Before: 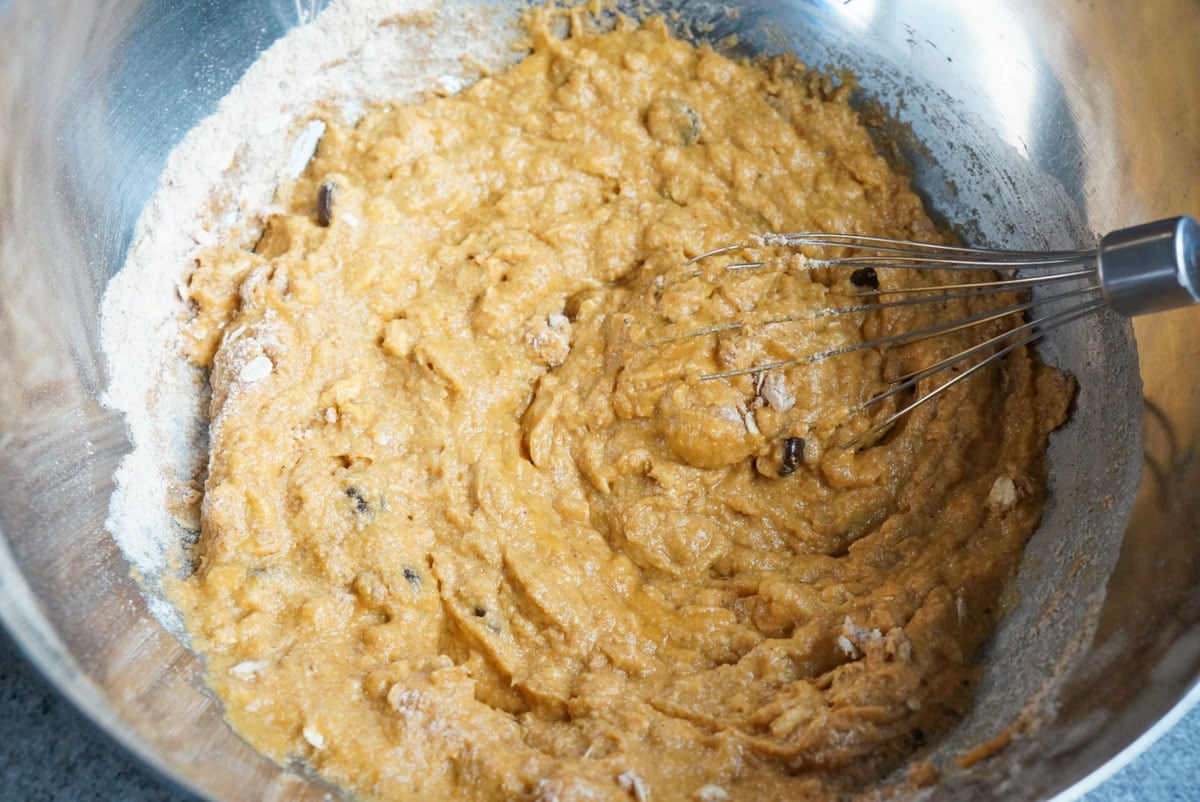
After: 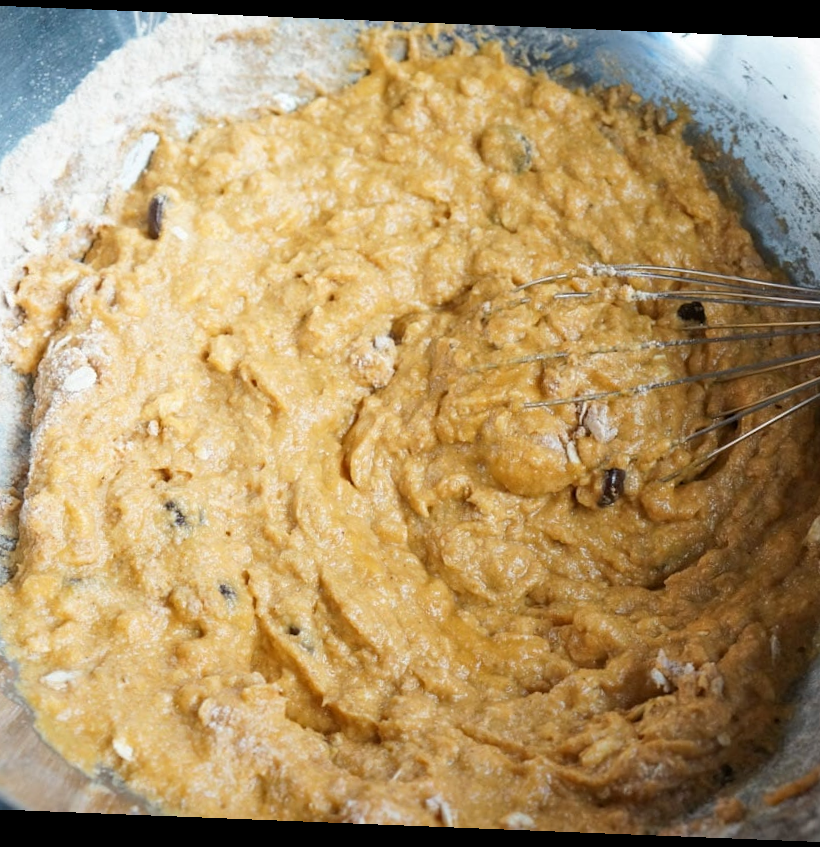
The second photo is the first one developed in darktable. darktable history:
crop and rotate: left 15.754%, right 17.579%
white balance: red 1, blue 1
rotate and perspective: rotation 2.27°, automatic cropping off
